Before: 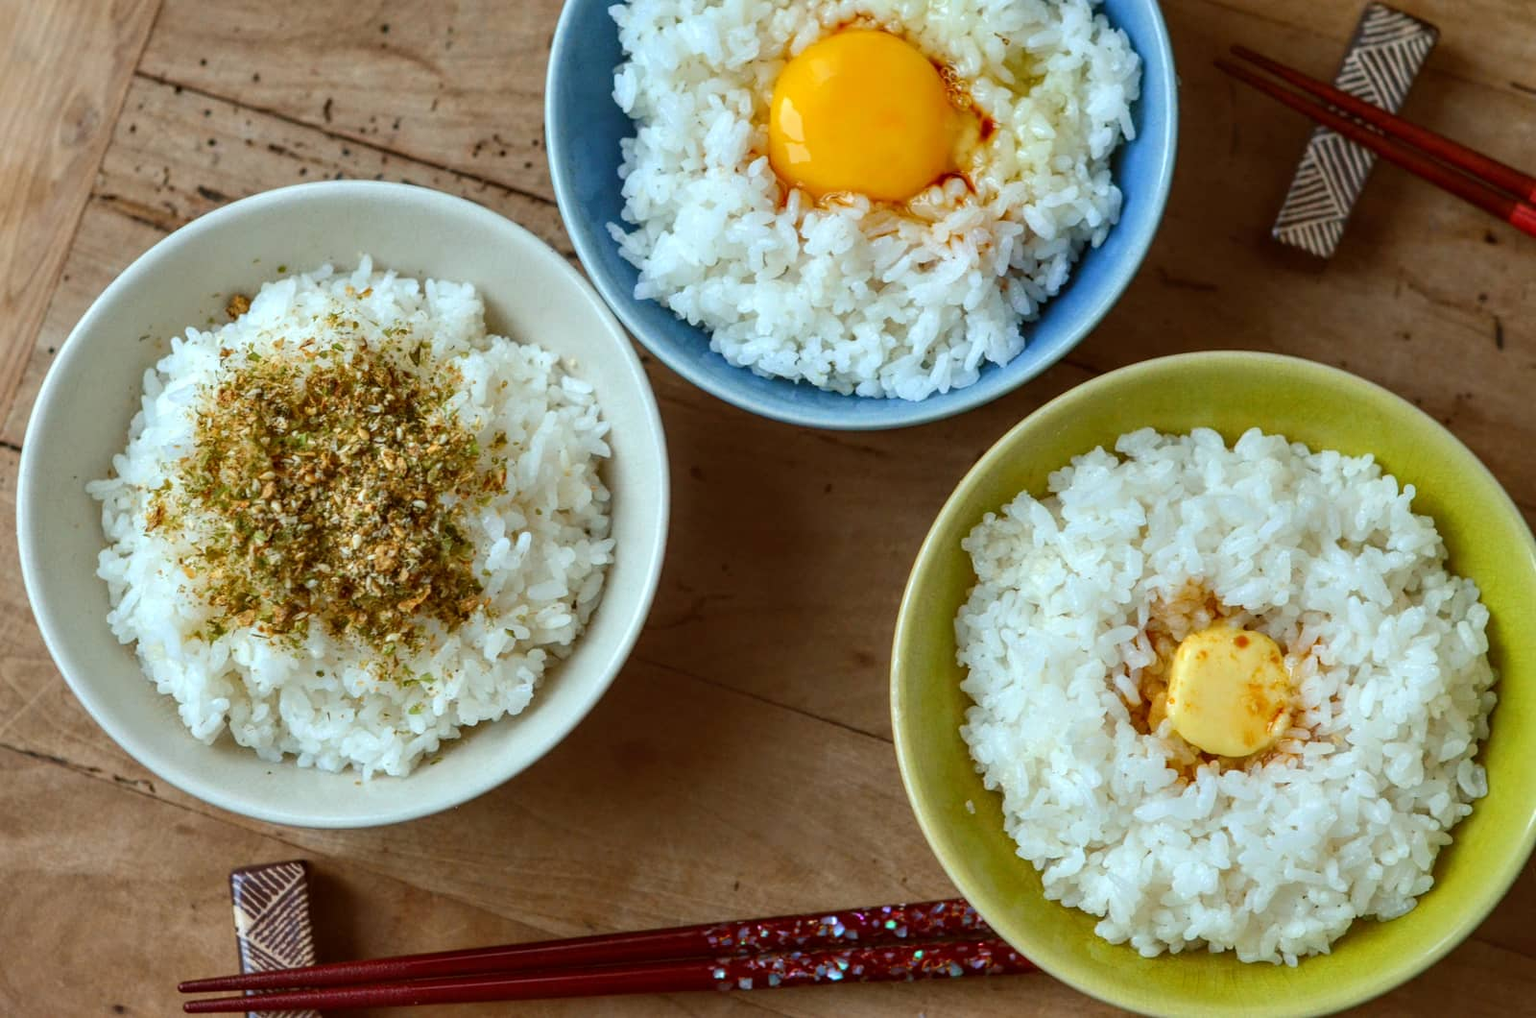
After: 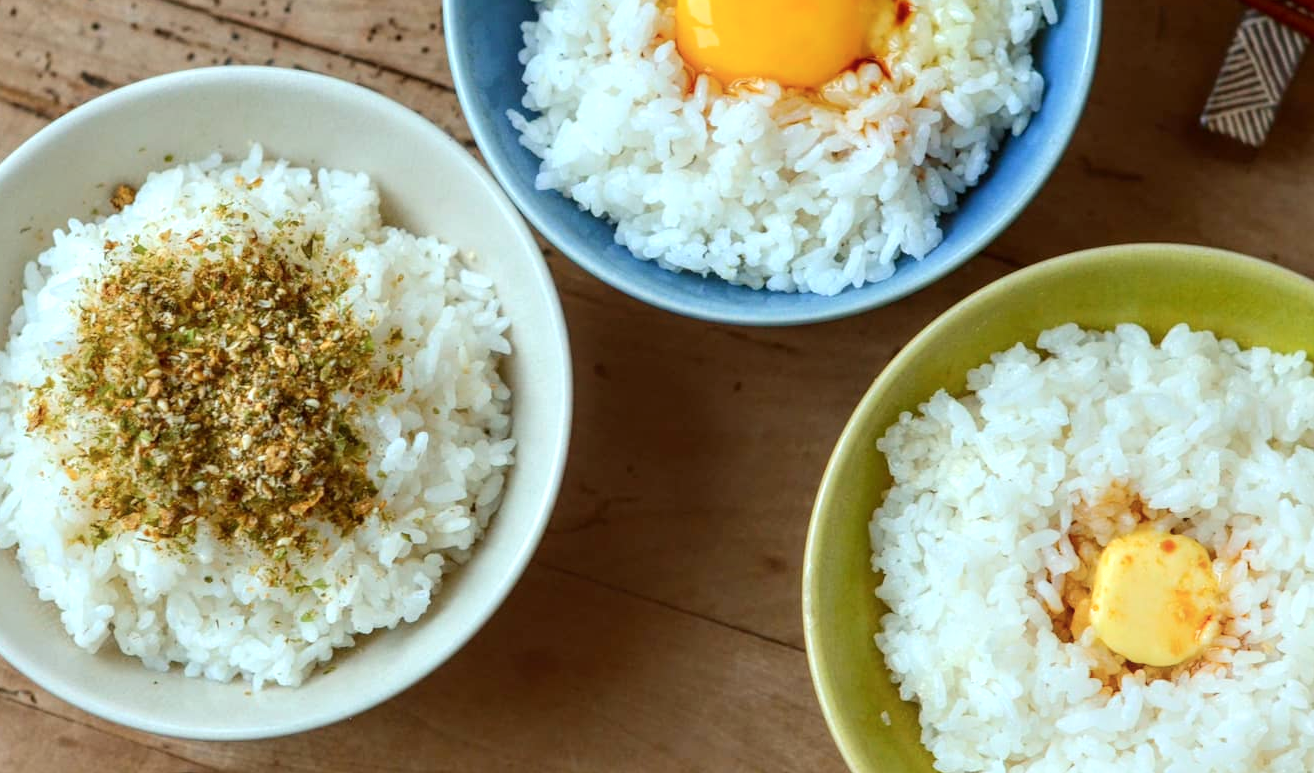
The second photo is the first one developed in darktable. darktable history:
crop: left 7.843%, top 11.564%, right 9.981%, bottom 15.473%
shadows and highlights: shadows -22.45, highlights 46.27, soften with gaussian
exposure: exposure 0.2 EV, compensate highlight preservation false
